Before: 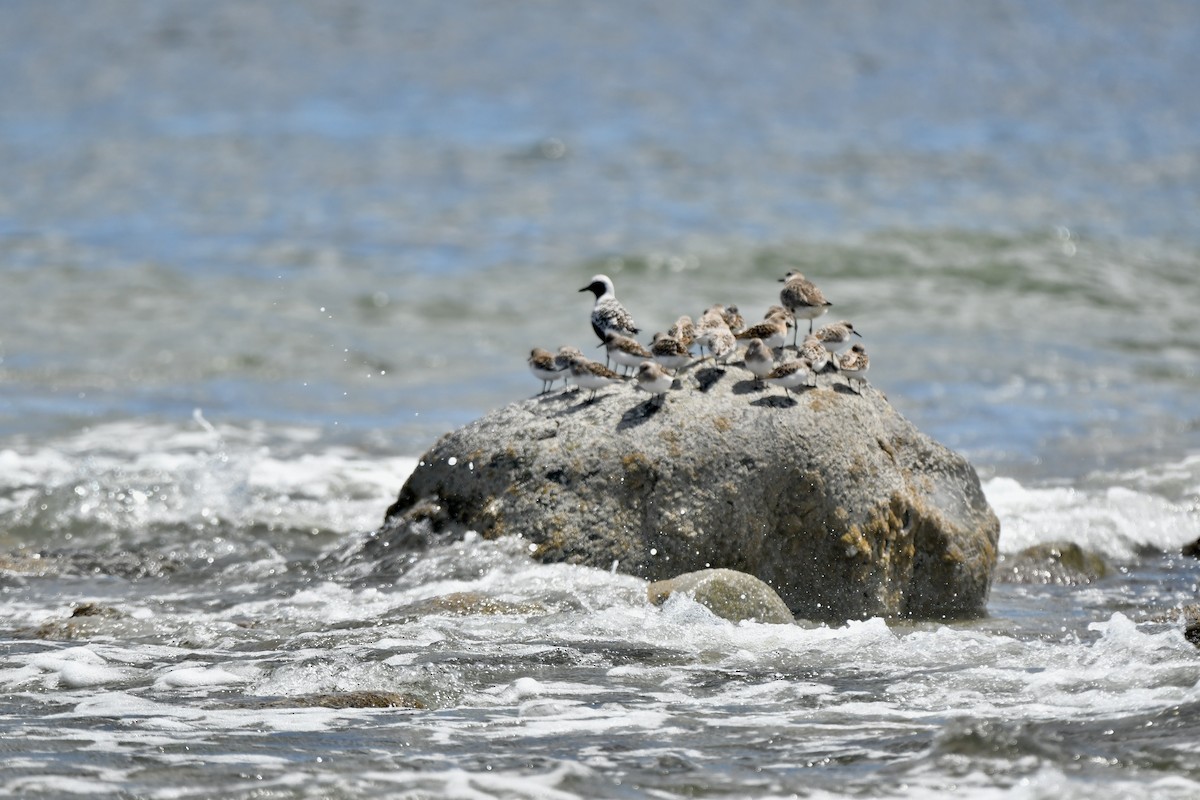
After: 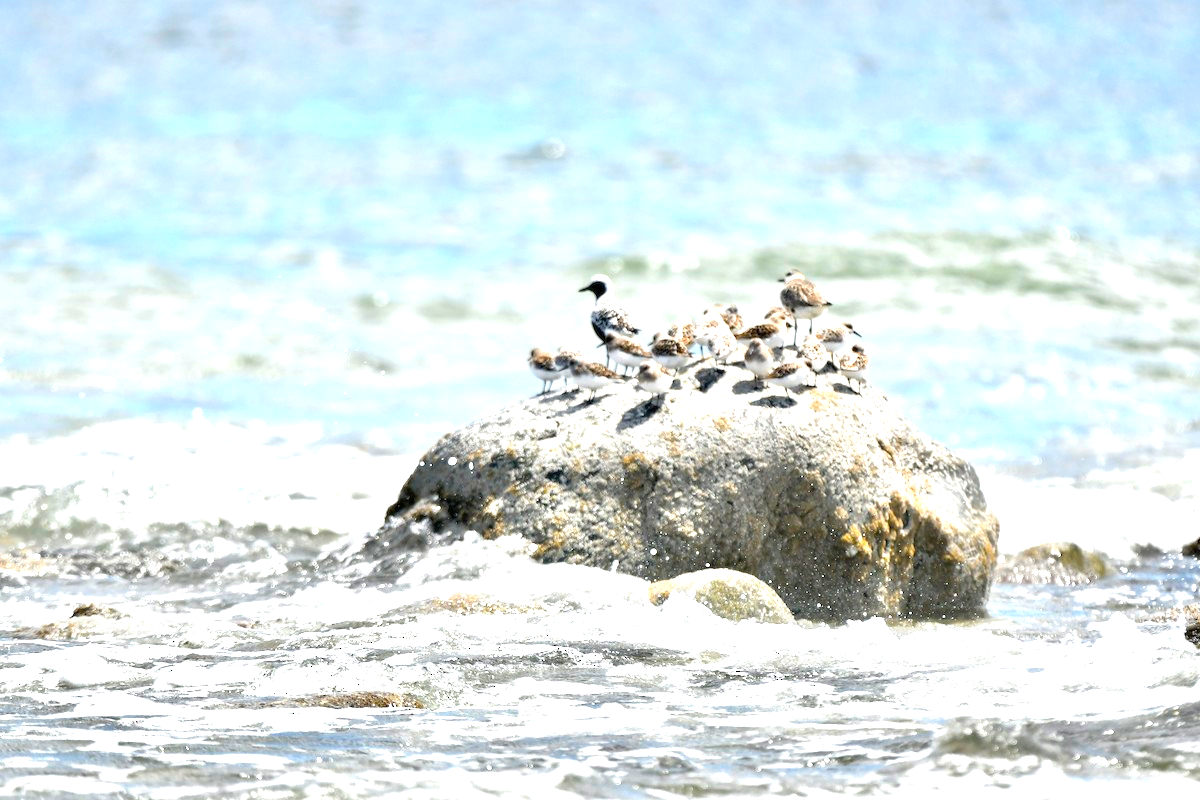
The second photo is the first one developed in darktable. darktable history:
color balance: output saturation 110%
exposure: exposure 1.5 EV, compensate highlight preservation false
contrast brightness saturation: saturation -0.05
